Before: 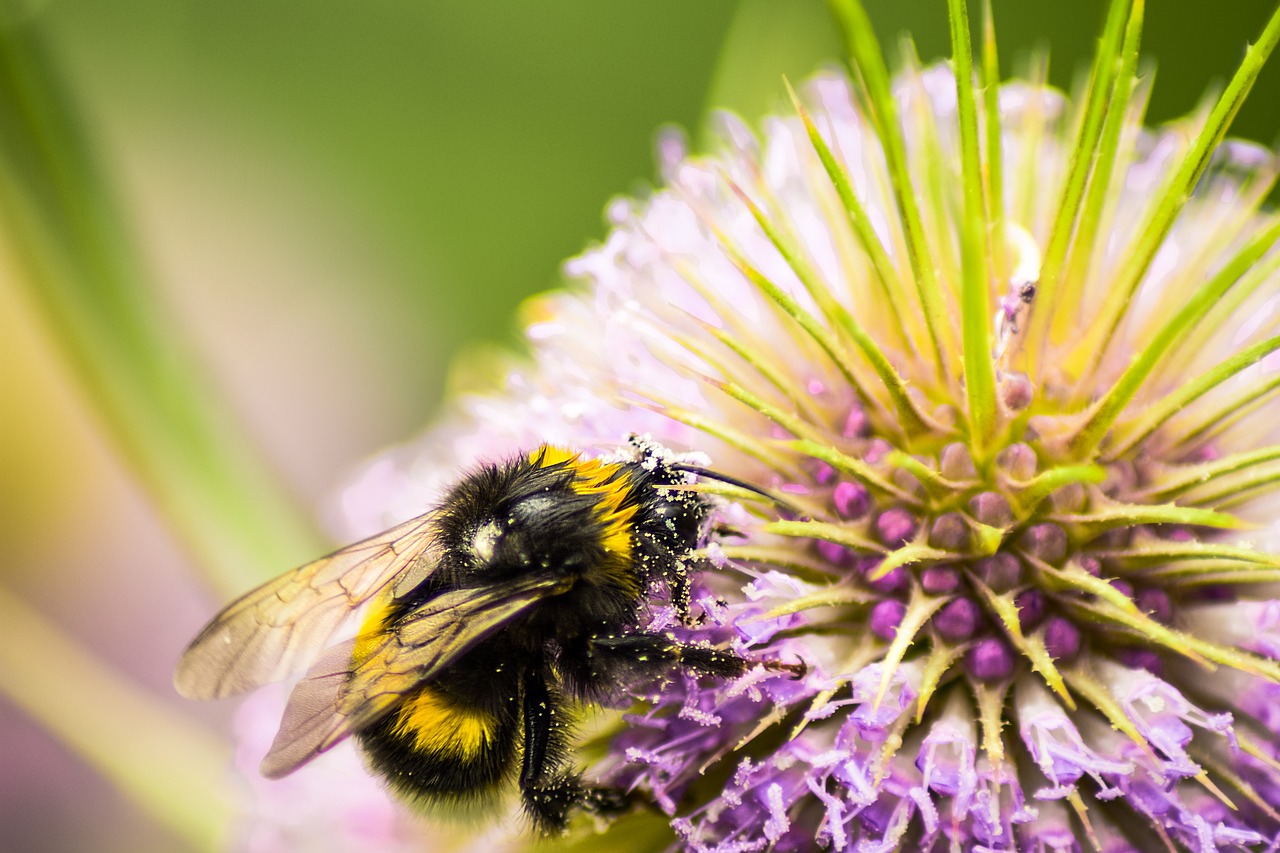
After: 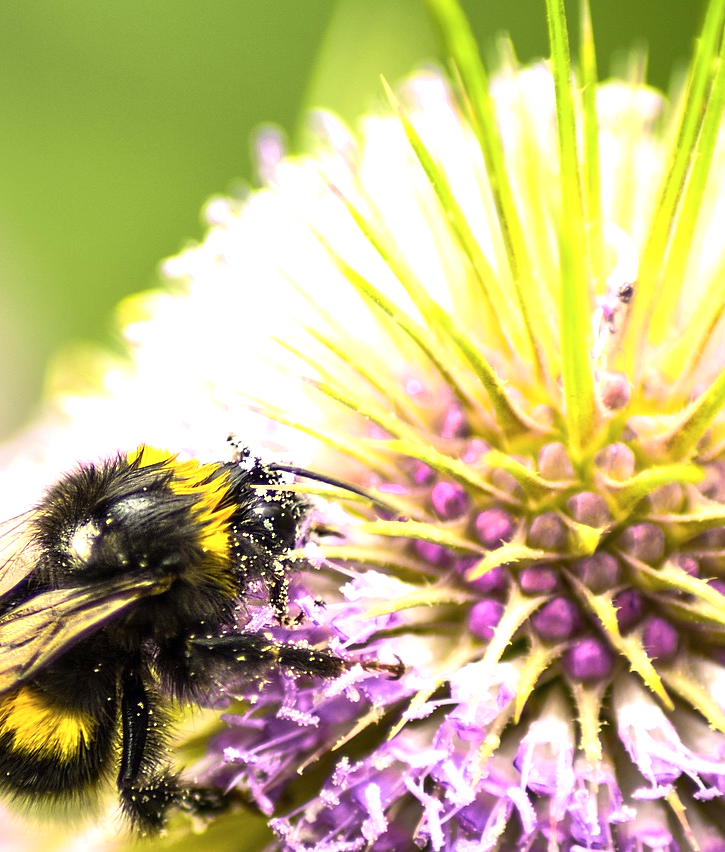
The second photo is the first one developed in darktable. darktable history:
crop: left 31.458%, top 0%, right 11.876%
exposure: black level correction 0, exposure 0.7 EV, compensate exposure bias true, compensate highlight preservation false
contrast brightness saturation: saturation -0.05
